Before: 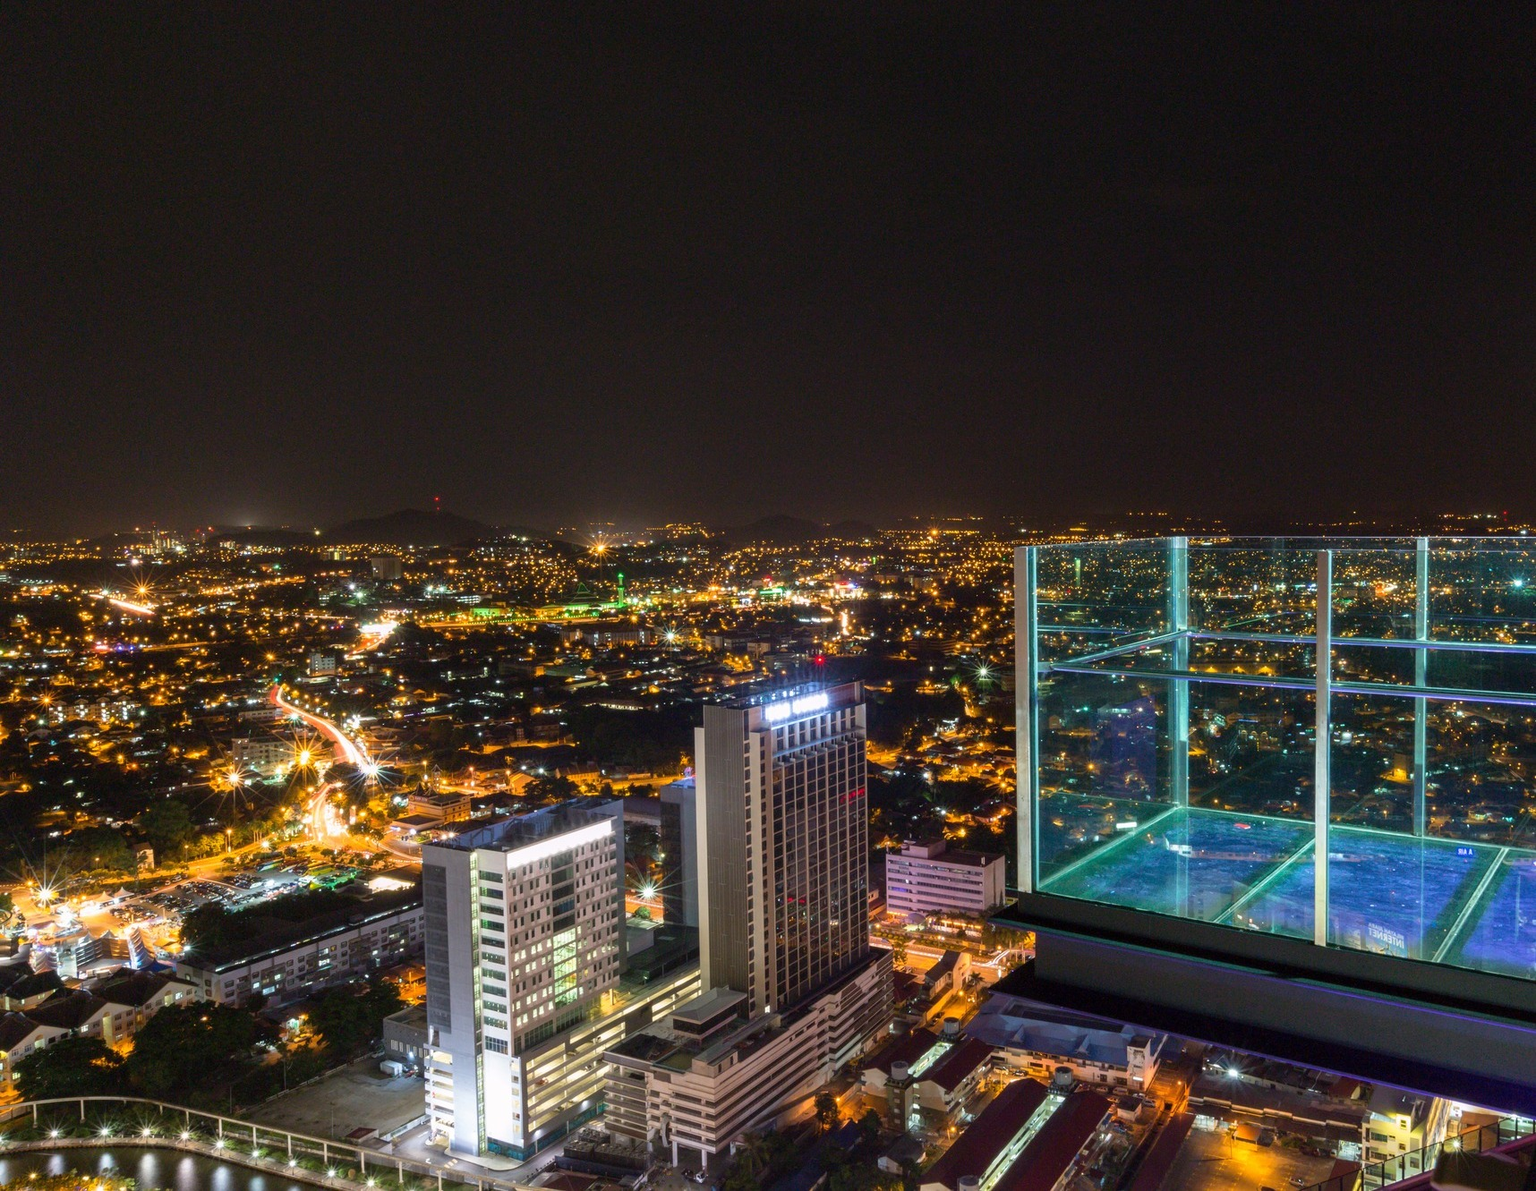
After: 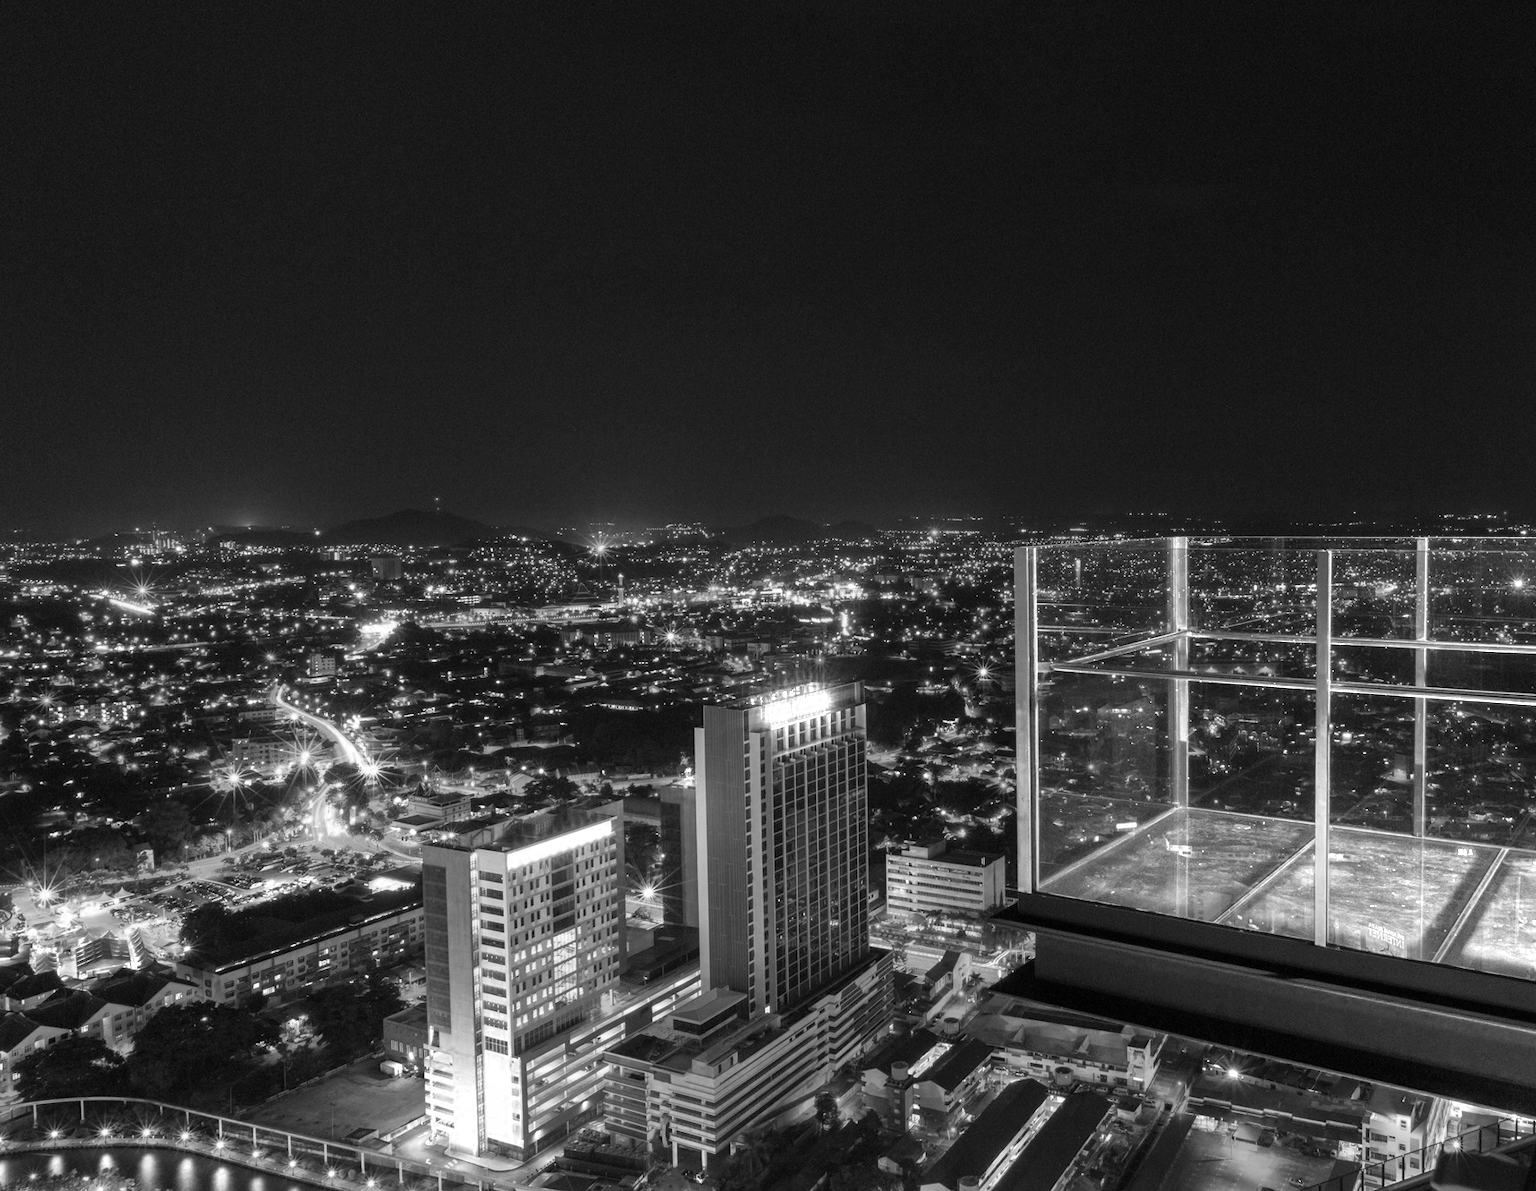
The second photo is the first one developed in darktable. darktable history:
color zones: curves: ch0 [(0, 0.613) (0.01, 0.613) (0.245, 0.448) (0.498, 0.529) (0.642, 0.665) (0.879, 0.777) (0.99, 0.613)]; ch1 [(0, 0) (0.143, 0) (0.286, 0) (0.429, 0) (0.571, 0) (0.714, 0) (0.857, 0)], mix 26.1%
